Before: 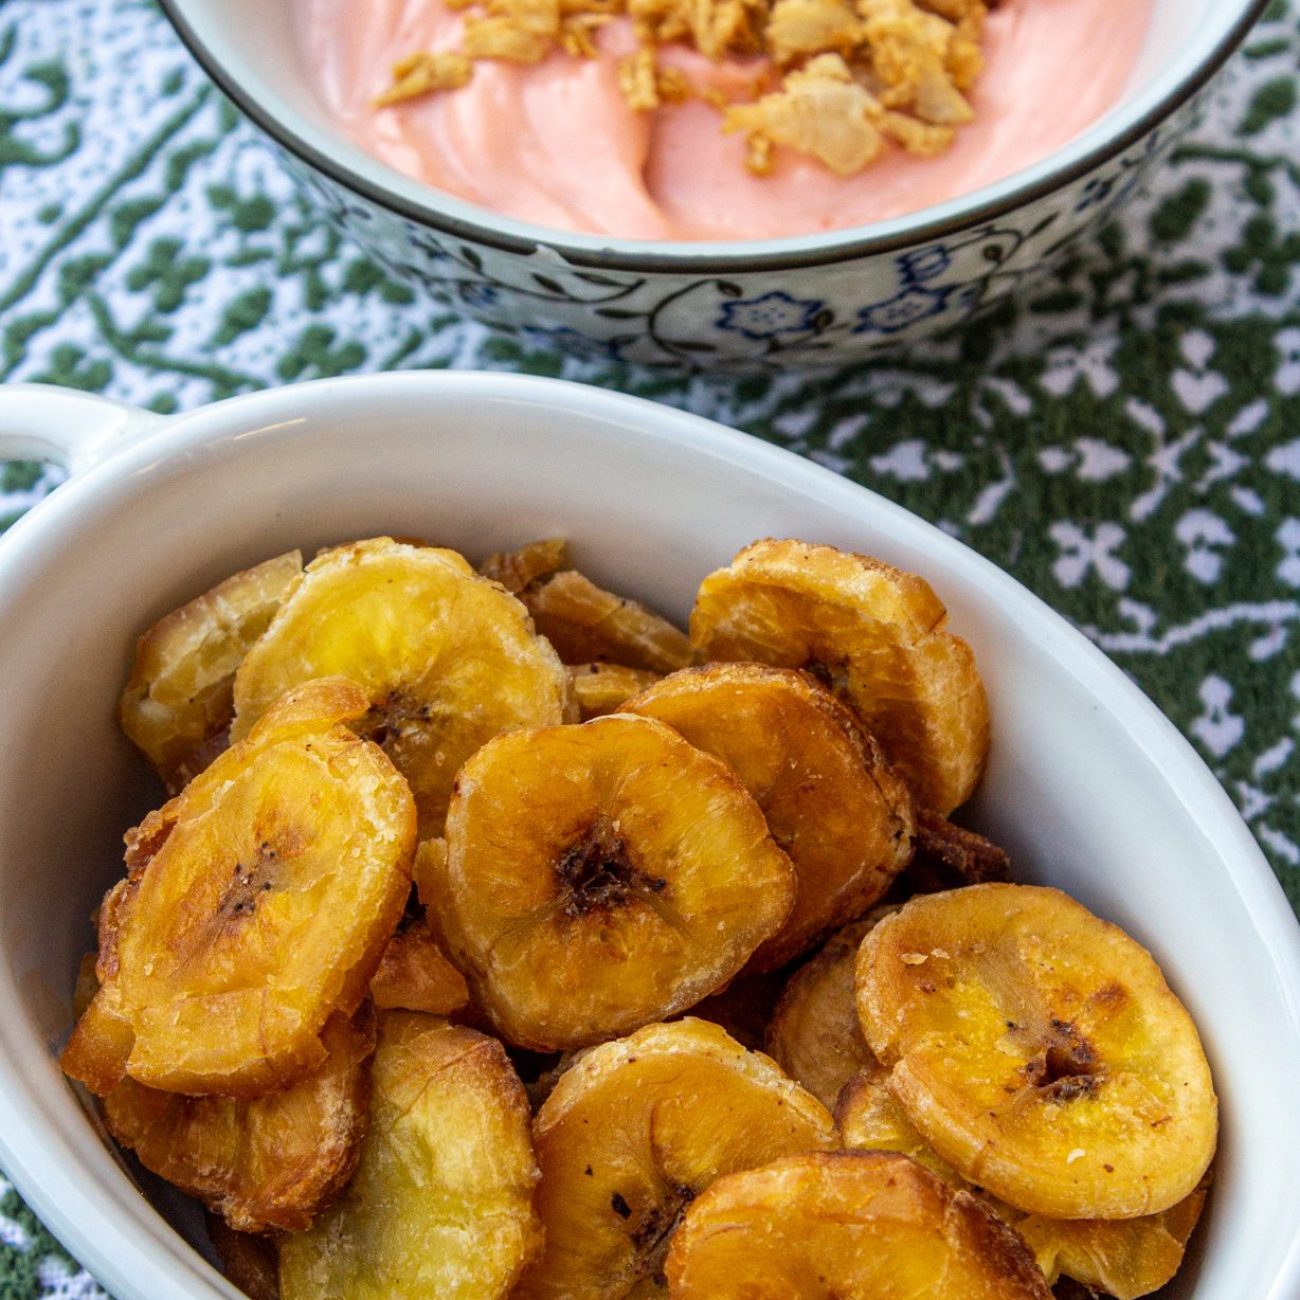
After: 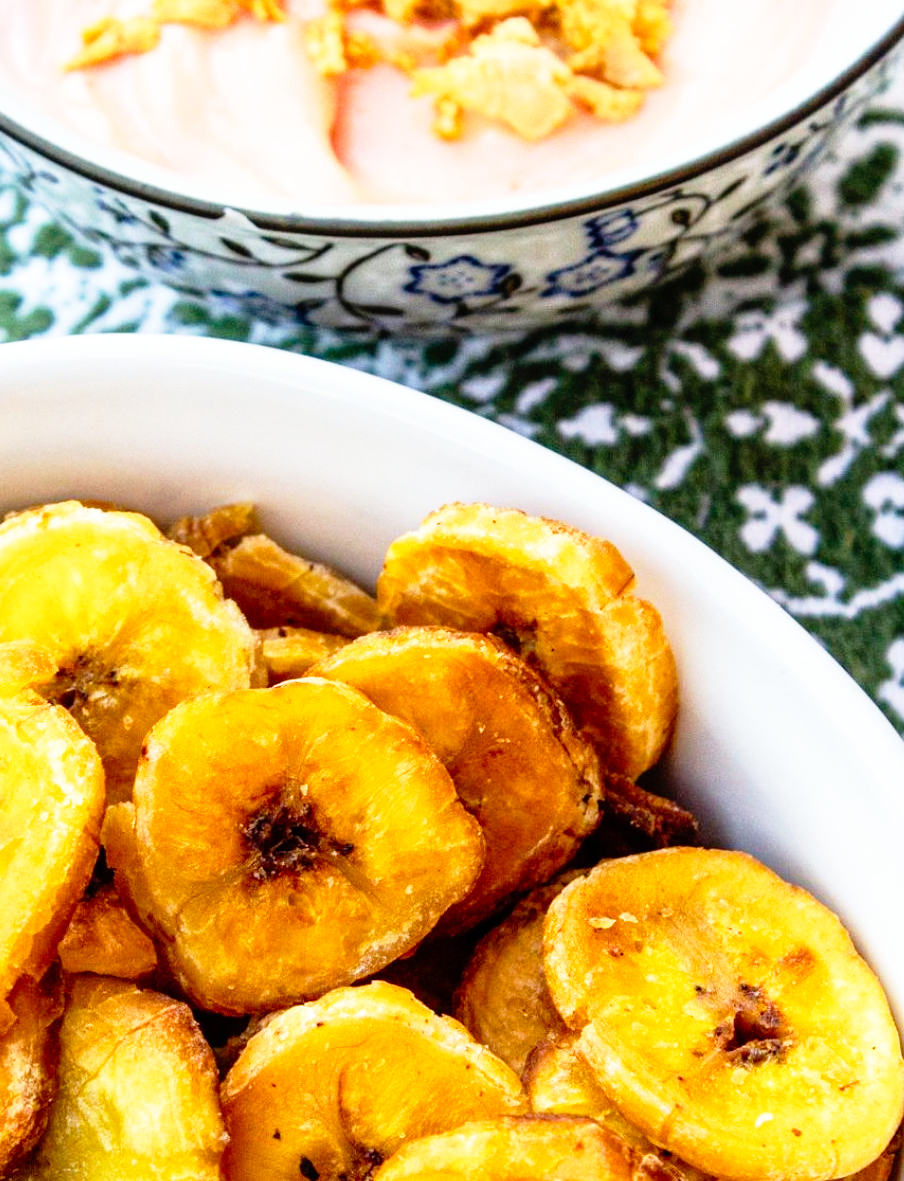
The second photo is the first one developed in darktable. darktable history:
base curve: curves: ch0 [(0, 0) (0.012, 0.01) (0.073, 0.168) (0.31, 0.711) (0.645, 0.957) (1, 1)], preserve colors none
crop and rotate: left 24.034%, top 2.838%, right 6.406%, bottom 6.299%
color balance rgb: perceptual saturation grading › global saturation 3.7%, global vibrance 5.56%, contrast 3.24%
